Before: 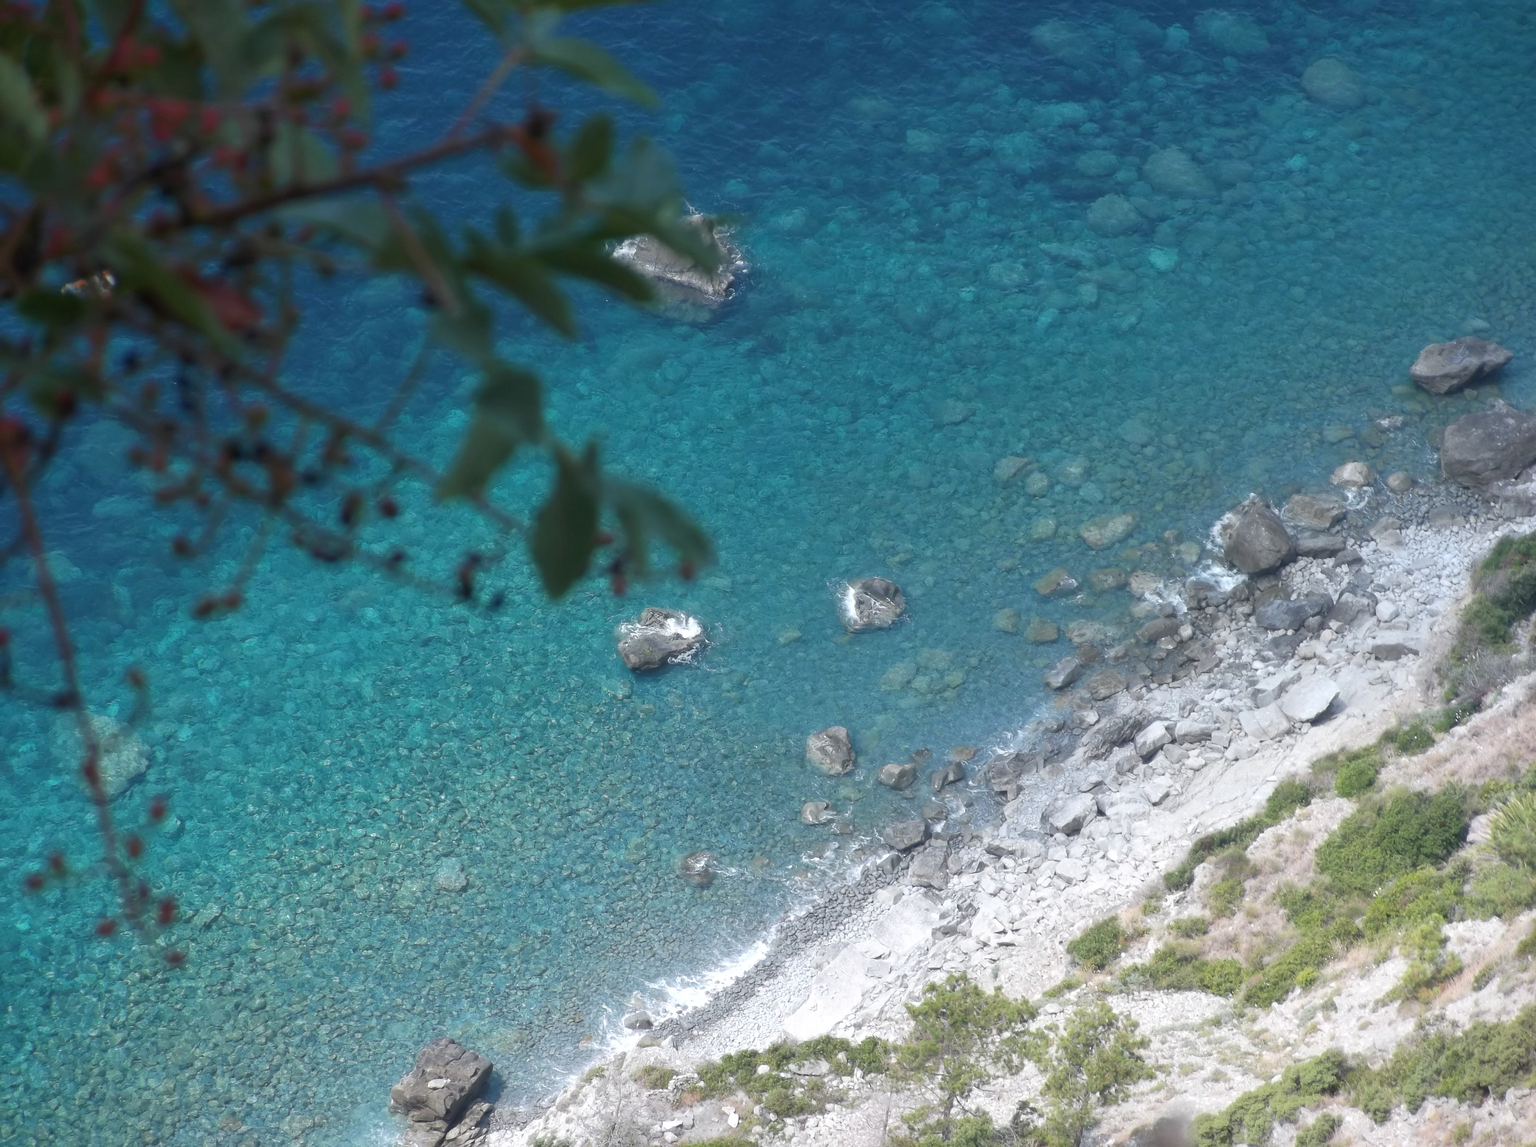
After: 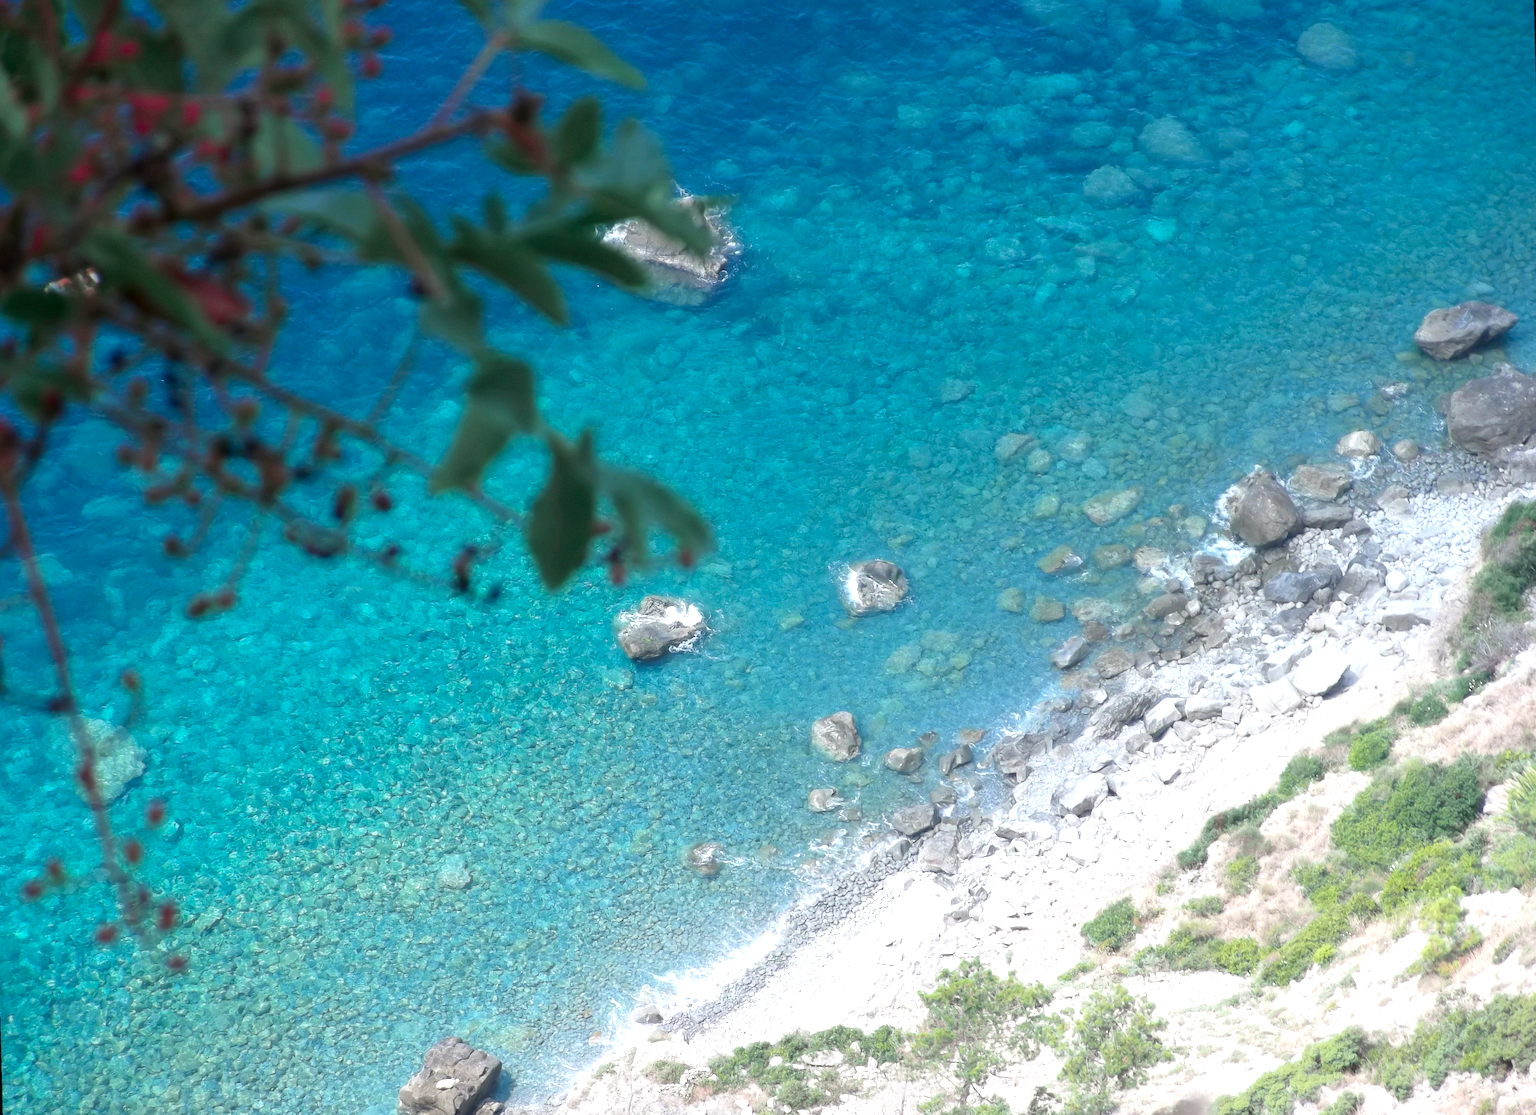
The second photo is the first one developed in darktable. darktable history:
rotate and perspective: rotation -1.42°, crop left 0.016, crop right 0.984, crop top 0.035, crop bottom 0.965
tone curve: curves: ch0 [(0, 0) (0.068, 0.031) (0.183, 0.13) (0.341, 0.319) (0.547, 0.545) (0.828, 0.817) (1, 0.968)]; ch1 [(0, 0) (0.23, 0.166) (0.34, 0.308) (0.371, 0.337) (0.429, 0.408) (0.477, 0.466) (0.499, 0.5) (0.529, 0.528) (0.559, 0.578) (0.743, 0.798) (1, 1)]; ch2 [(0, 0) (0.431, 0.419) (0.495, 0.502) (0.524, 0.525) (0.568, 0.543) (0.6, 0.597) (0.634, 0.644) (0.728, 0.722) (1, 1)], color space Lab, independent channels, preserve colors none
exposure: exposure 0.766 EV, compensate highlight preservation false
